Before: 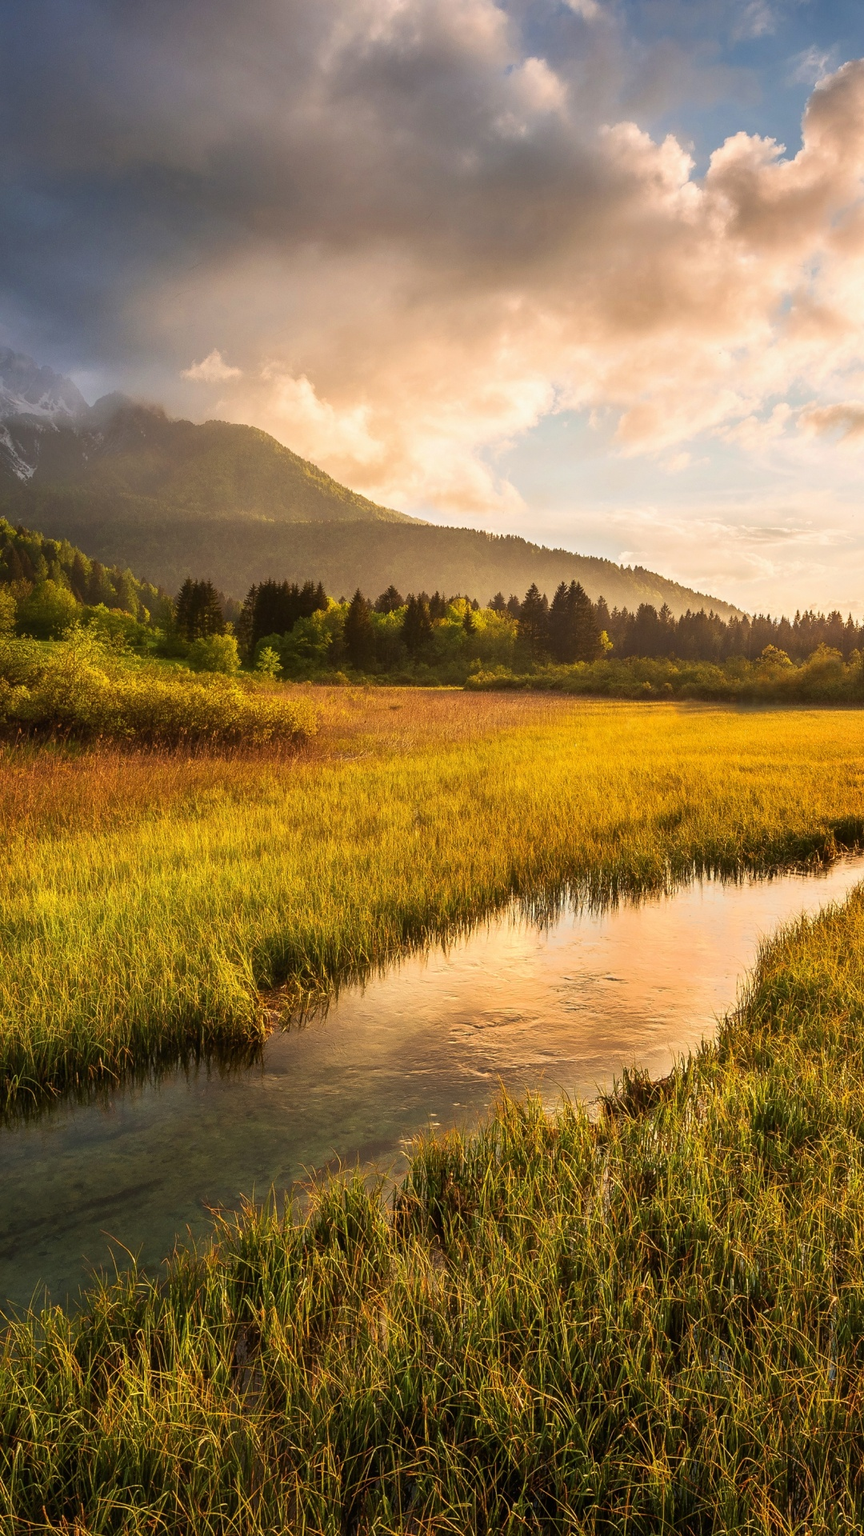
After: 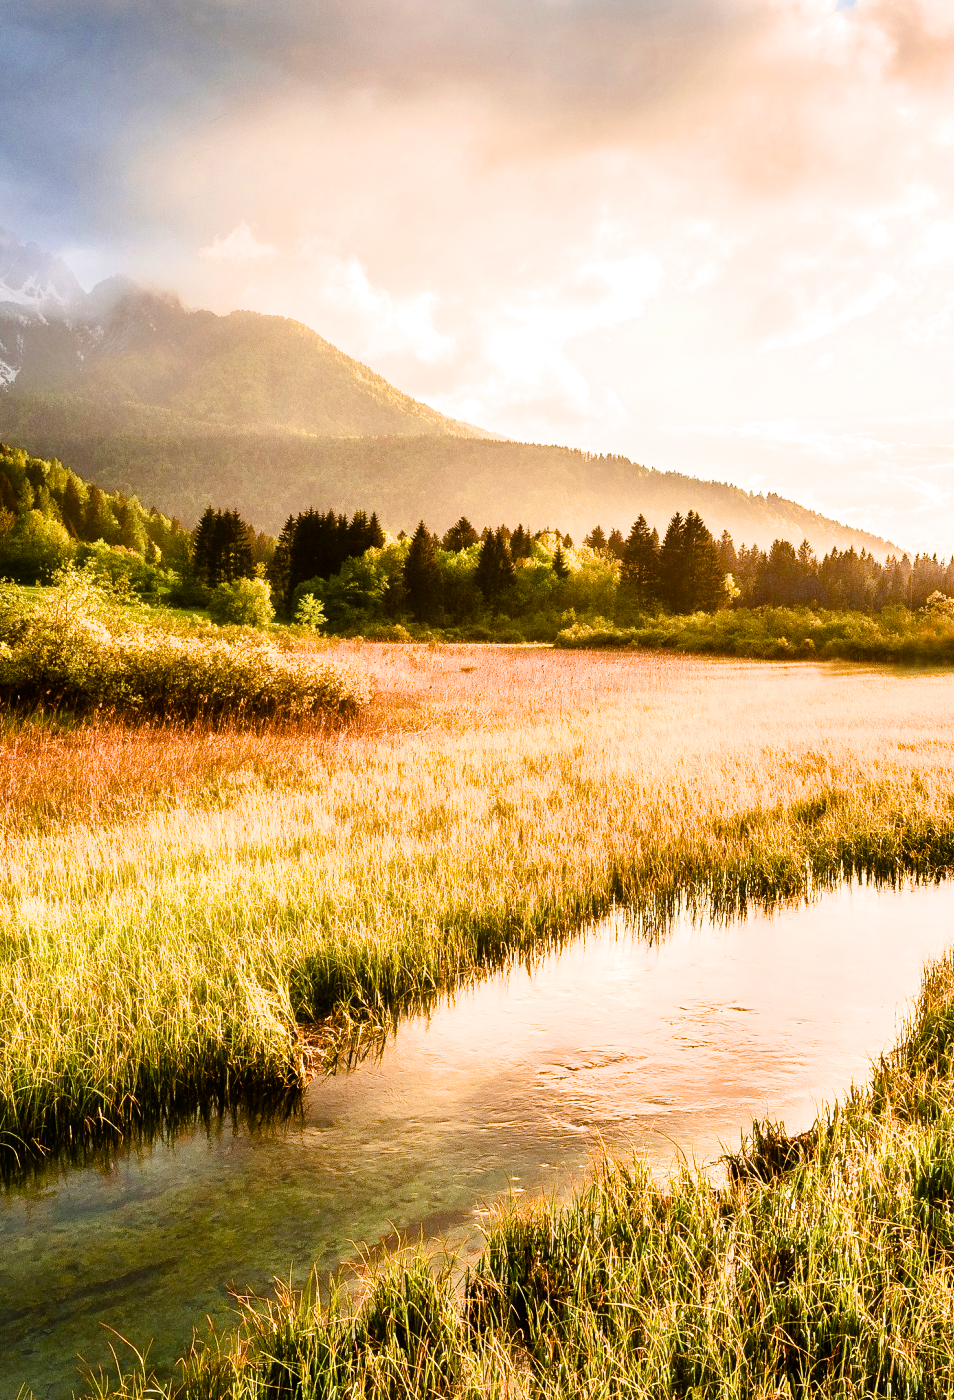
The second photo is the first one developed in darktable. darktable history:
exposure: black level correction 0, exposure 1.199 EV, compensate highlight preservation false
tone equalizer: -8 EV -0.447 EV, -7 EV -0.414 EV, -6 EV -0.346 EV, -5 EV -0.201 EV, -3 EV 0.213 EV, -2 EV 0.338 EV, -1 EV 0.366 EV, +0 EV 0.396 EV, edges refinement/feathering 500, mask exposure compensation -1.57 EV, preserve details no
crop and rotate: left 2.418%, top 11.204%, right 9.247%, bottom 15.829%
color balance rgb: global offset › luminance 0.466%, global offset › hue 170.16°, perceptual saturation grading › global saturation 45.85%, perceptual saturation grading › highlights -50.122%, perceptual saturation grading › shadows 30.704%, perceptual brilliance grading › highlights 7.549%, perceptual brilliance grading › mid-tones 4.102%, perceptual brilliance grading › shadows 1.746%, global vibrance 9.222%, contrast 15.127%, saturation formula JzAzBz (2021)
filmic rgb: black relative exposure -7.65 EV, white relative exposure 4.56 EV, hardness 3.61, iterations of high-quality reconstruction 0
